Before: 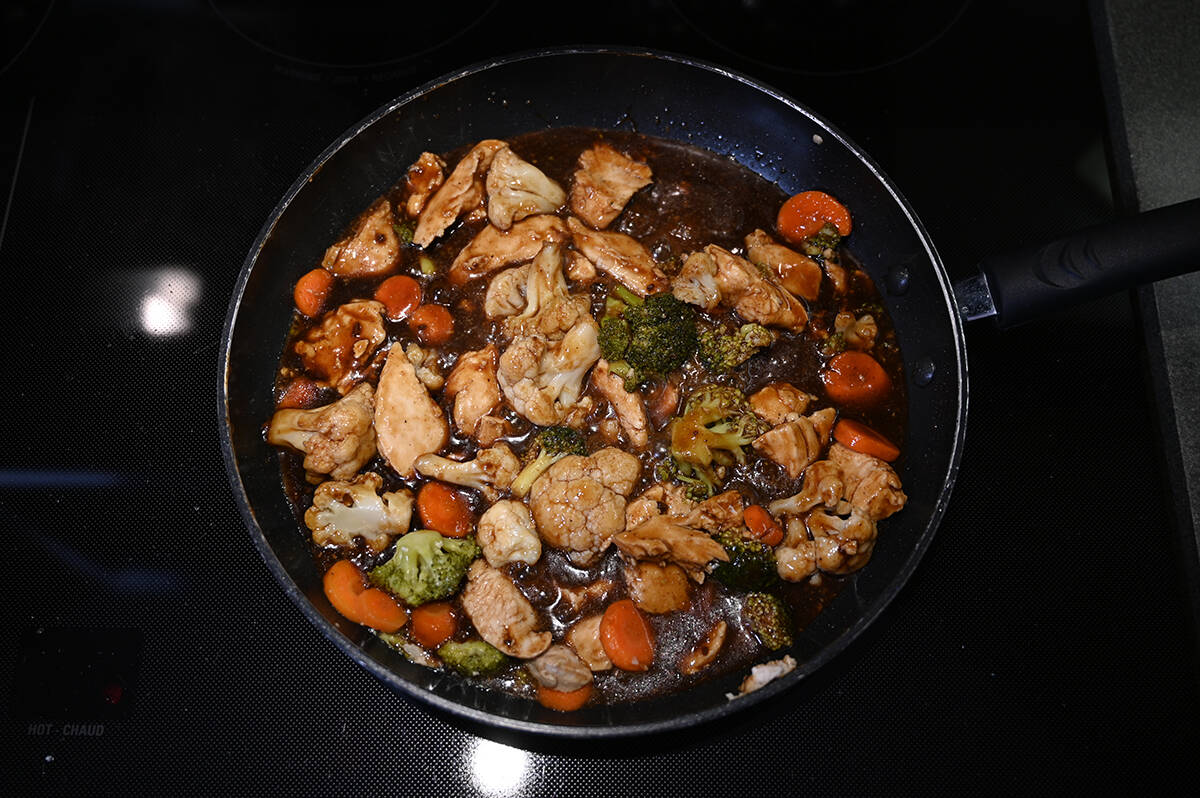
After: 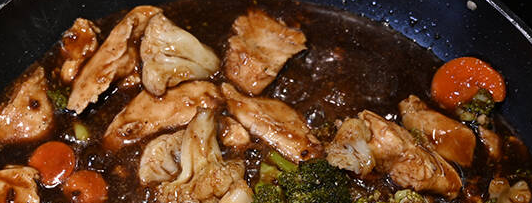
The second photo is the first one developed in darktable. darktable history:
crop: left 28.857%, top 16.848%, right 26.744%, bottom 57.705%
